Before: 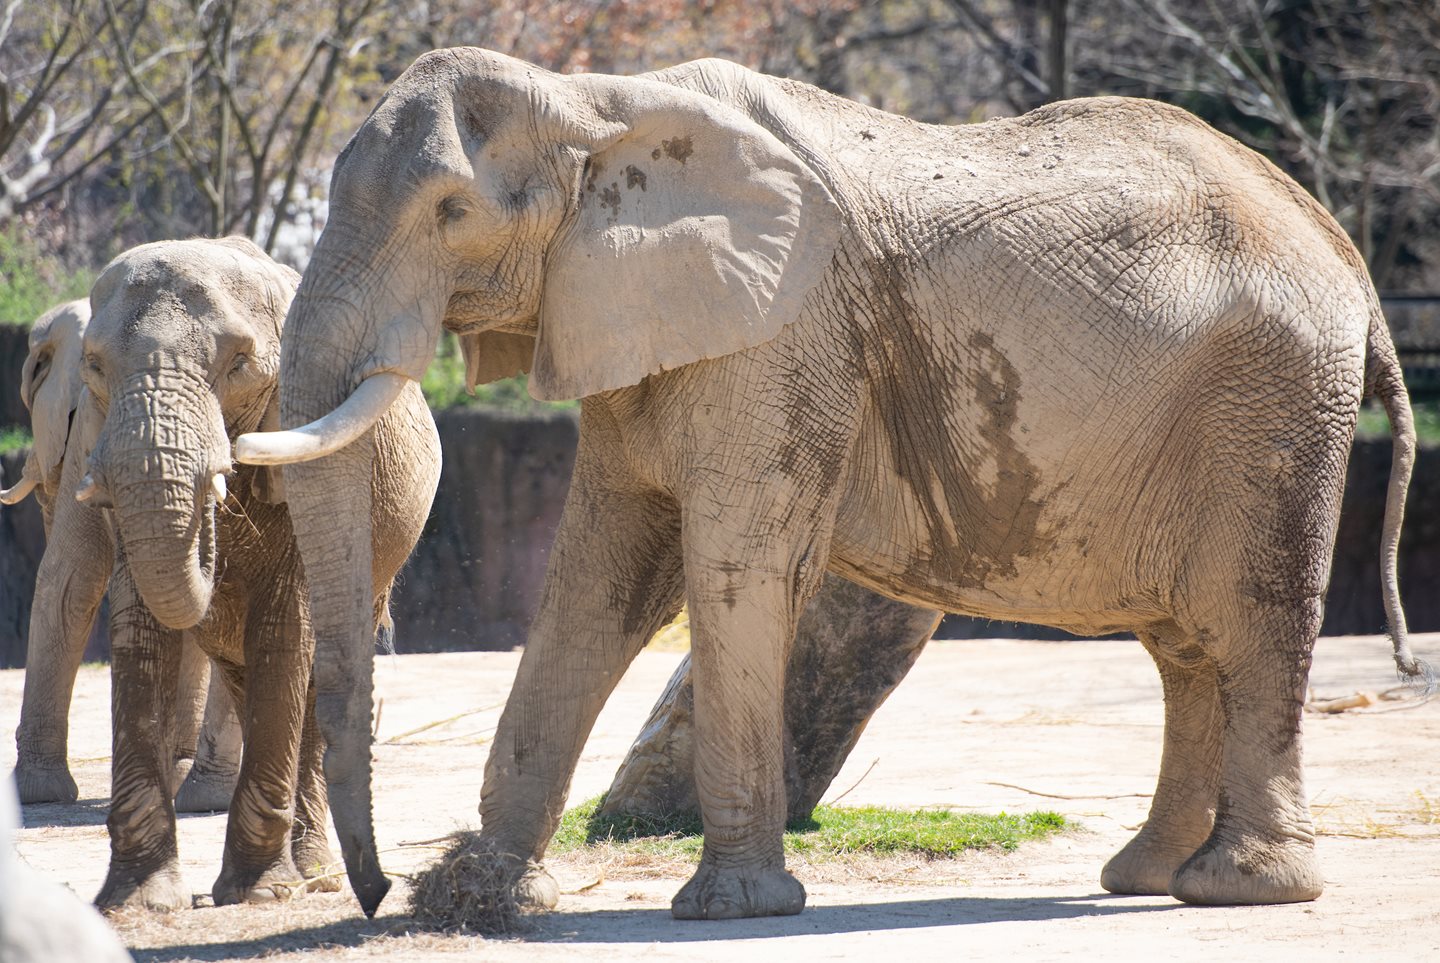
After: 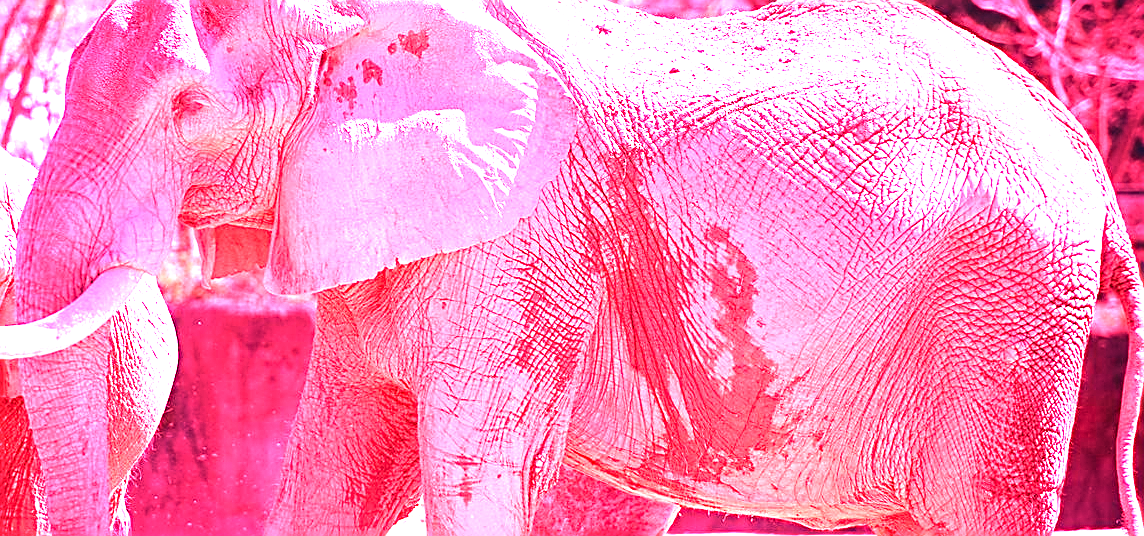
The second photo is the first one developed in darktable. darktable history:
white balance: red 4.26, blue 1.802
crop: left 18.38%, top 11.092%, right 2.134%, bottom 33.217%
contrast brightness saturation: brightness -0.09
sharpen: on, module defaults
